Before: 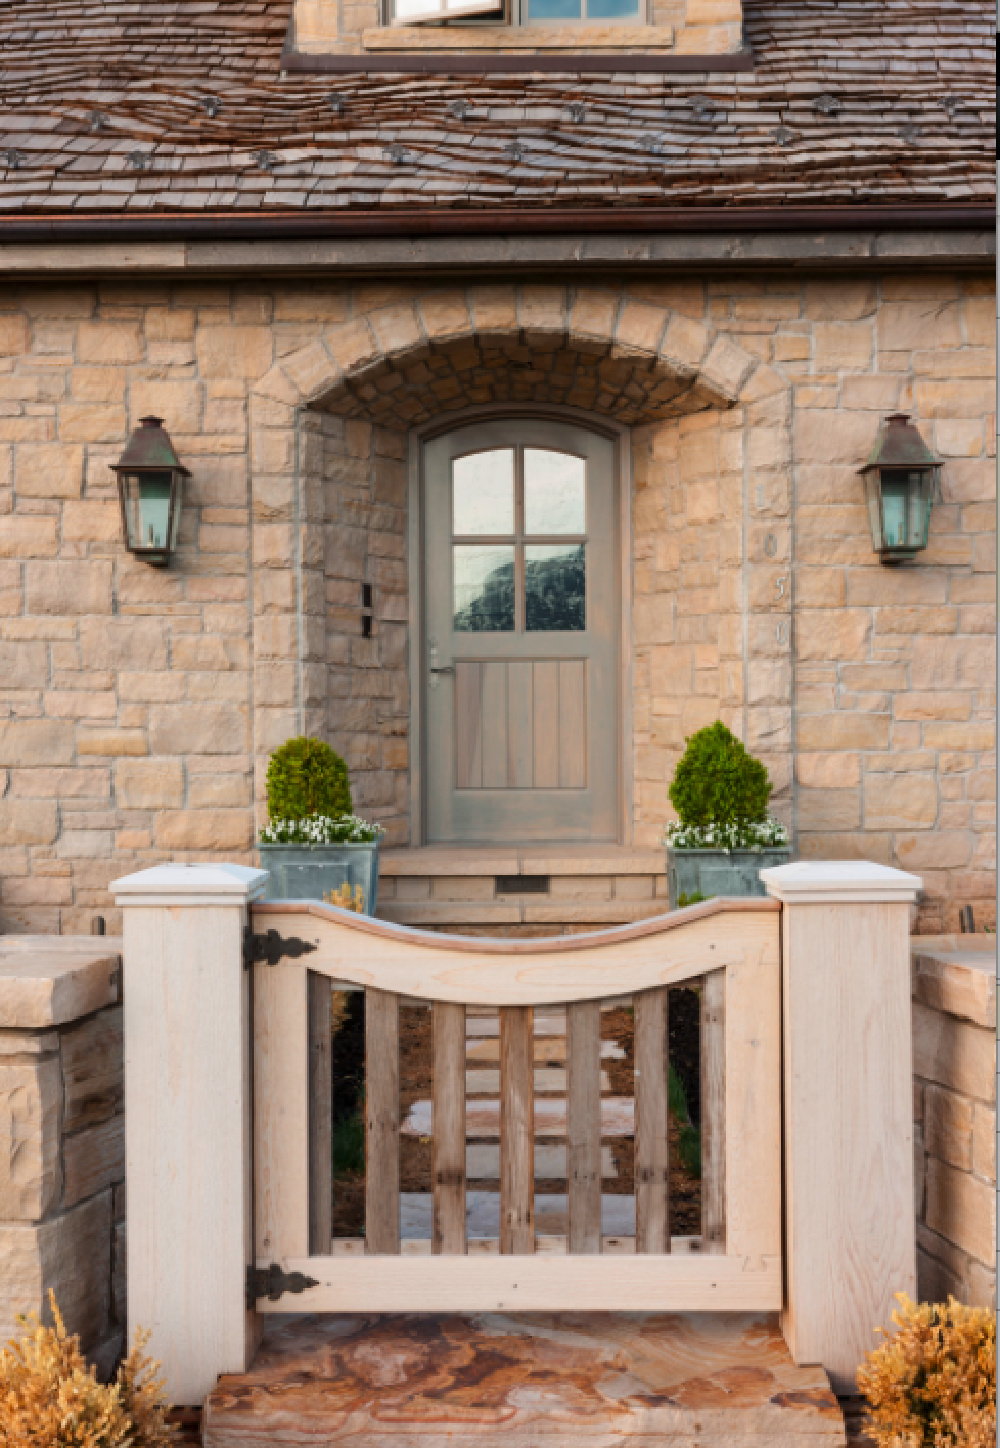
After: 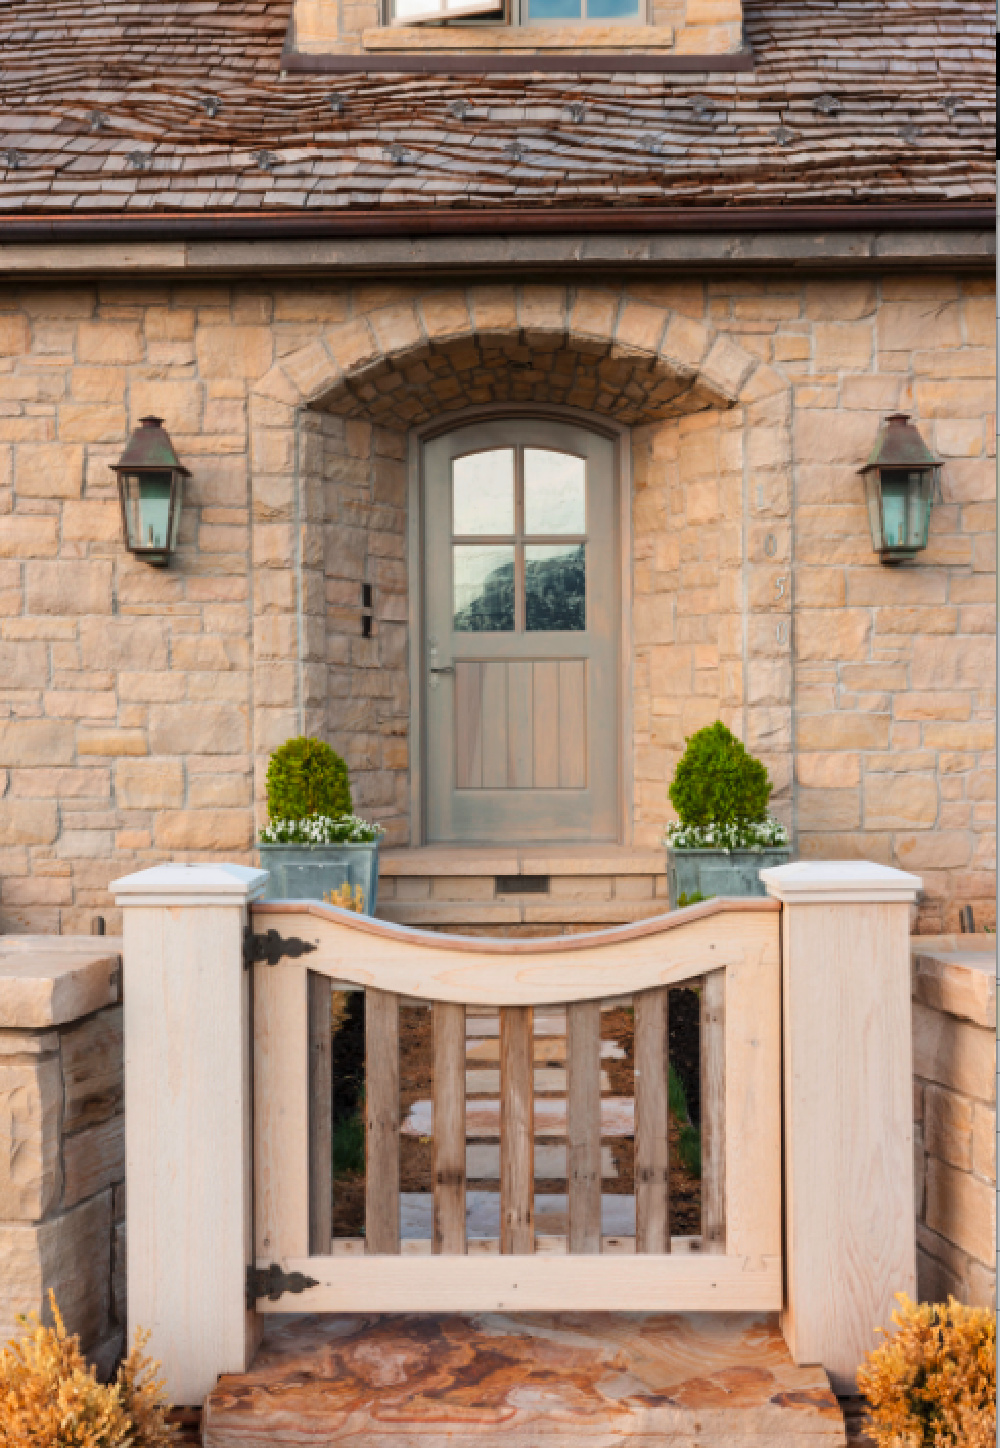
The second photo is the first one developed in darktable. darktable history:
contrast brightness saturation: contrast 0.034, brightness 0.063, saturation 0.128
